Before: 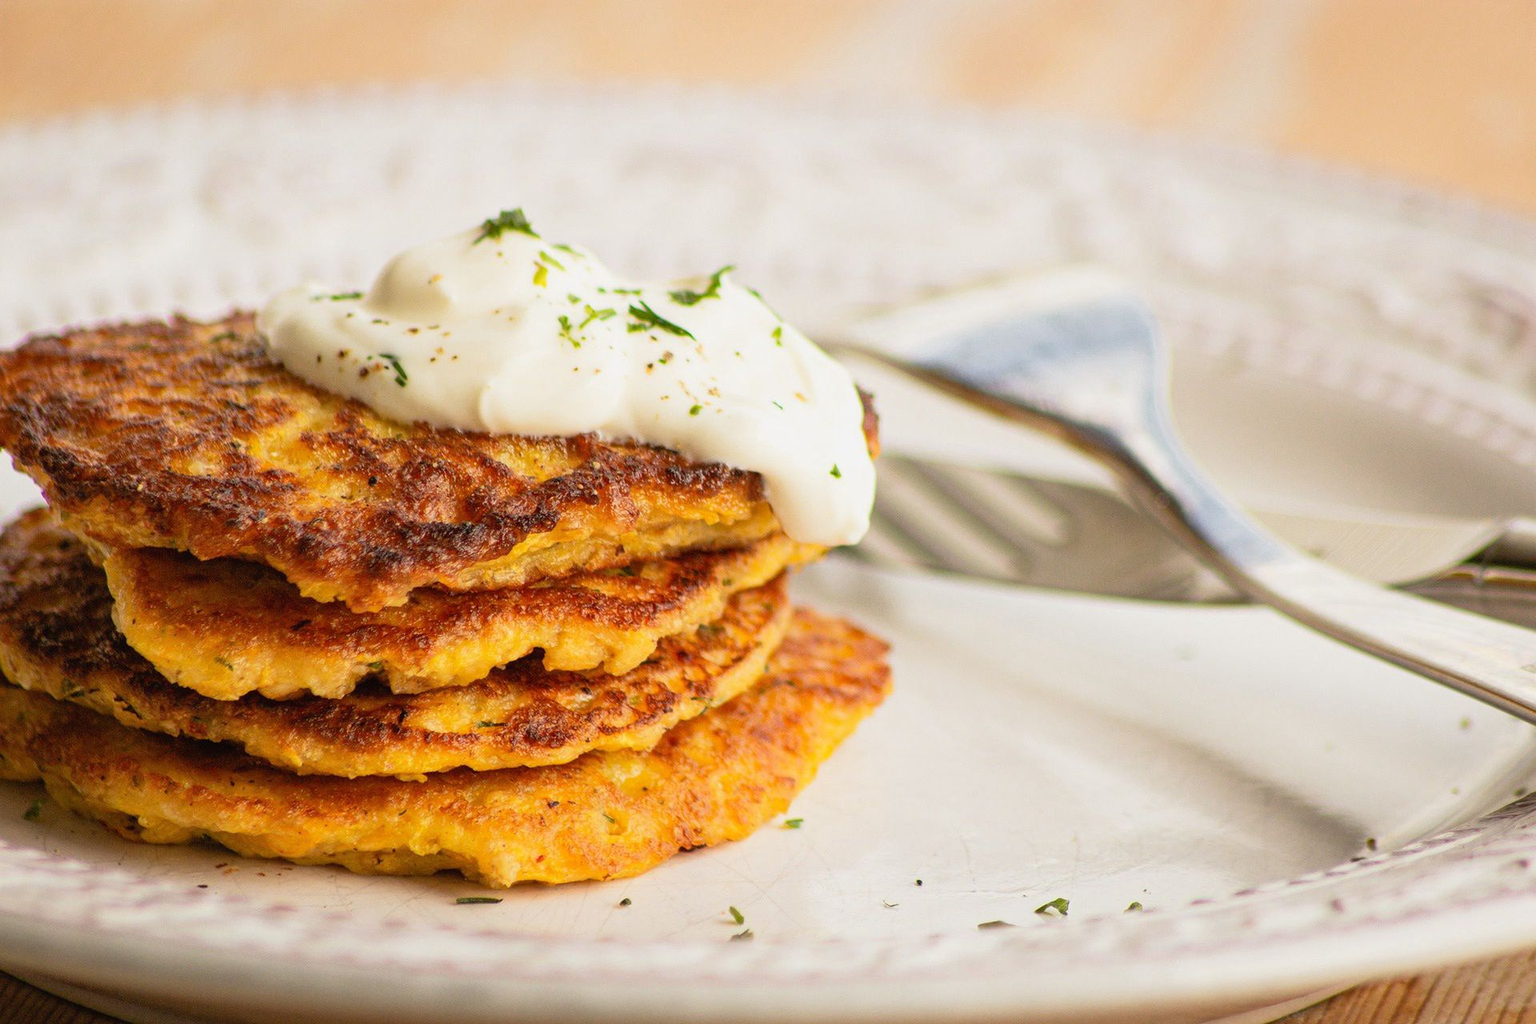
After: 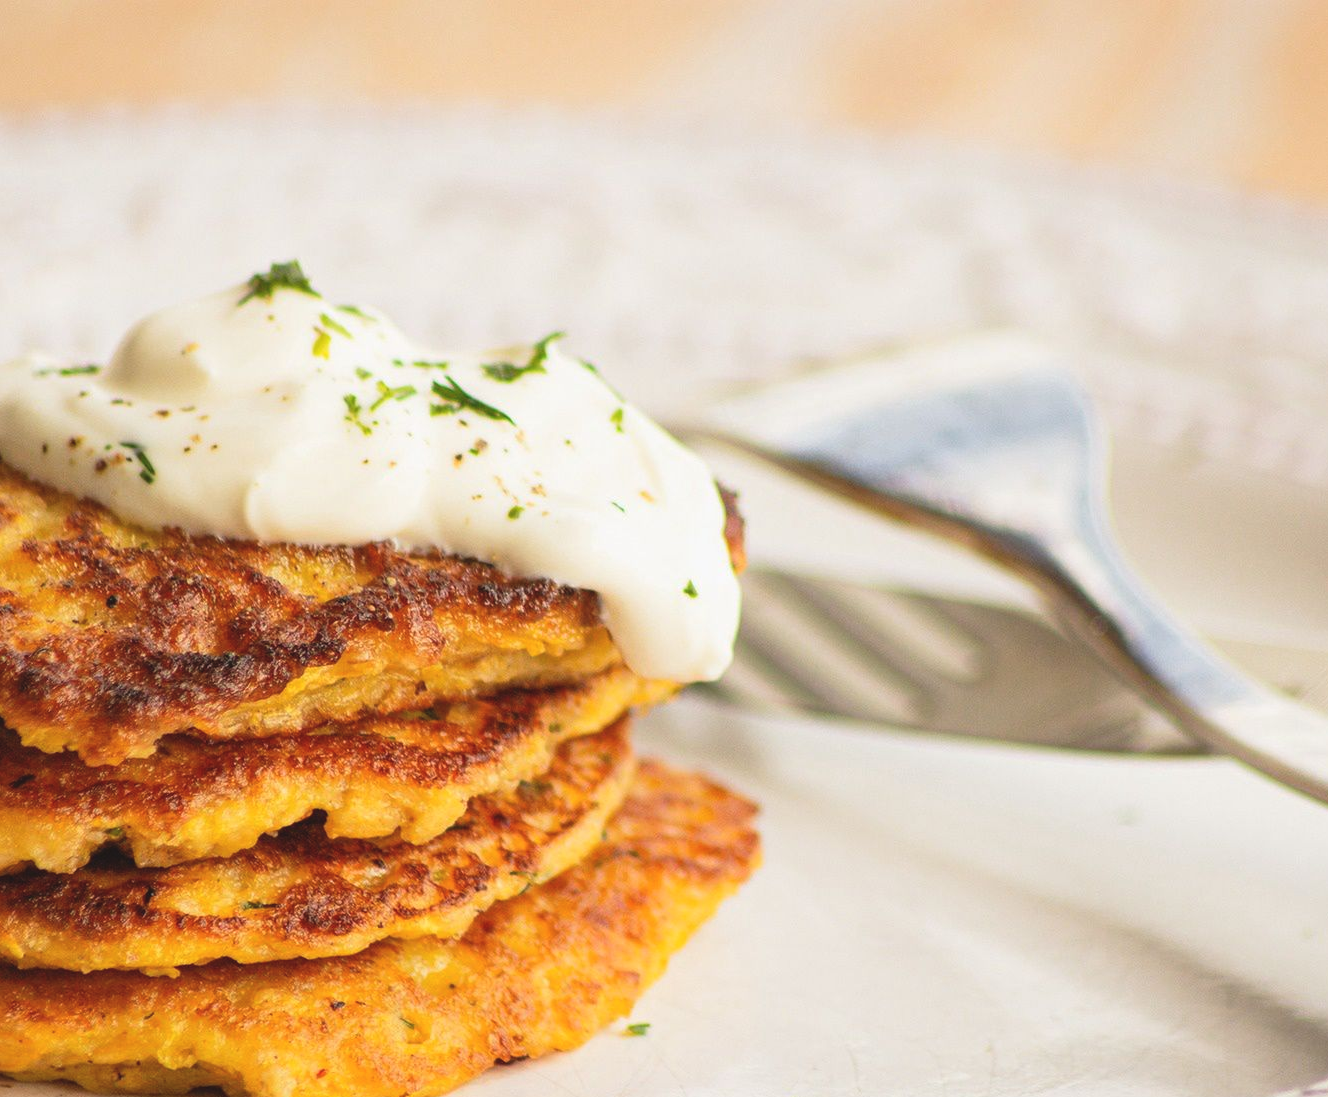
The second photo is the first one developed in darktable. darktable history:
crop: left 18.466%, right 12.327%, bottom 14.274%
exposure: black level correction -0.007, exposure 0.068 EV, compensate highlight preservation false
